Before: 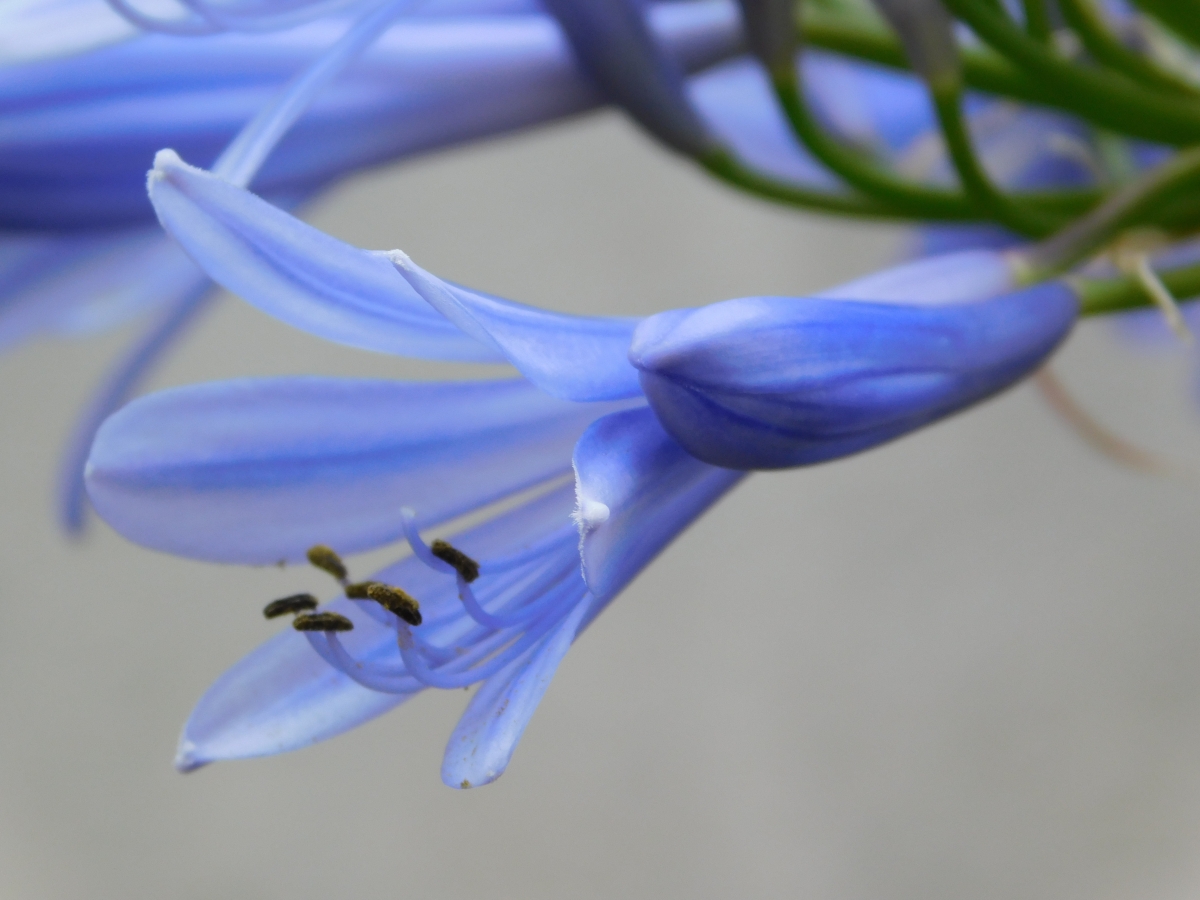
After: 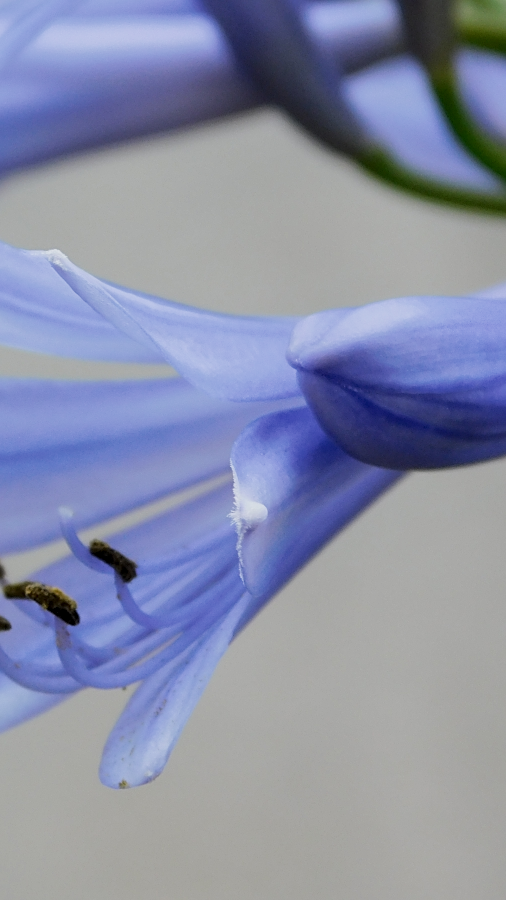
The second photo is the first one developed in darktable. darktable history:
crop: left 28.583%, right 29.231%
white balance: emerald 1
sharpen: on, module defaults
local contrast: on, module defaults
filmic rgb: black relative exposure -13 EV, threshold 3 EV, target white luminance 85%, hardness 6.3, latitude 42.11%, contrast 0.858, shadows ↔ highlights balance 8.63%, color science v4 (2020), enable highlight reconstruction true
tone equalizer: -8 EV -0.417 EV, -7 EV -0.389 EV, -6 EV -0.333 EV, -5 EV -0.222 EV, -3 EV 0.222 EV, -2 EV 0.333 EV, -1 EV 0.389 EV, +0 EV 0.417 EV, edges refinement/feathering 500, mask exposure compensation -1.57 EV, preserve details no
